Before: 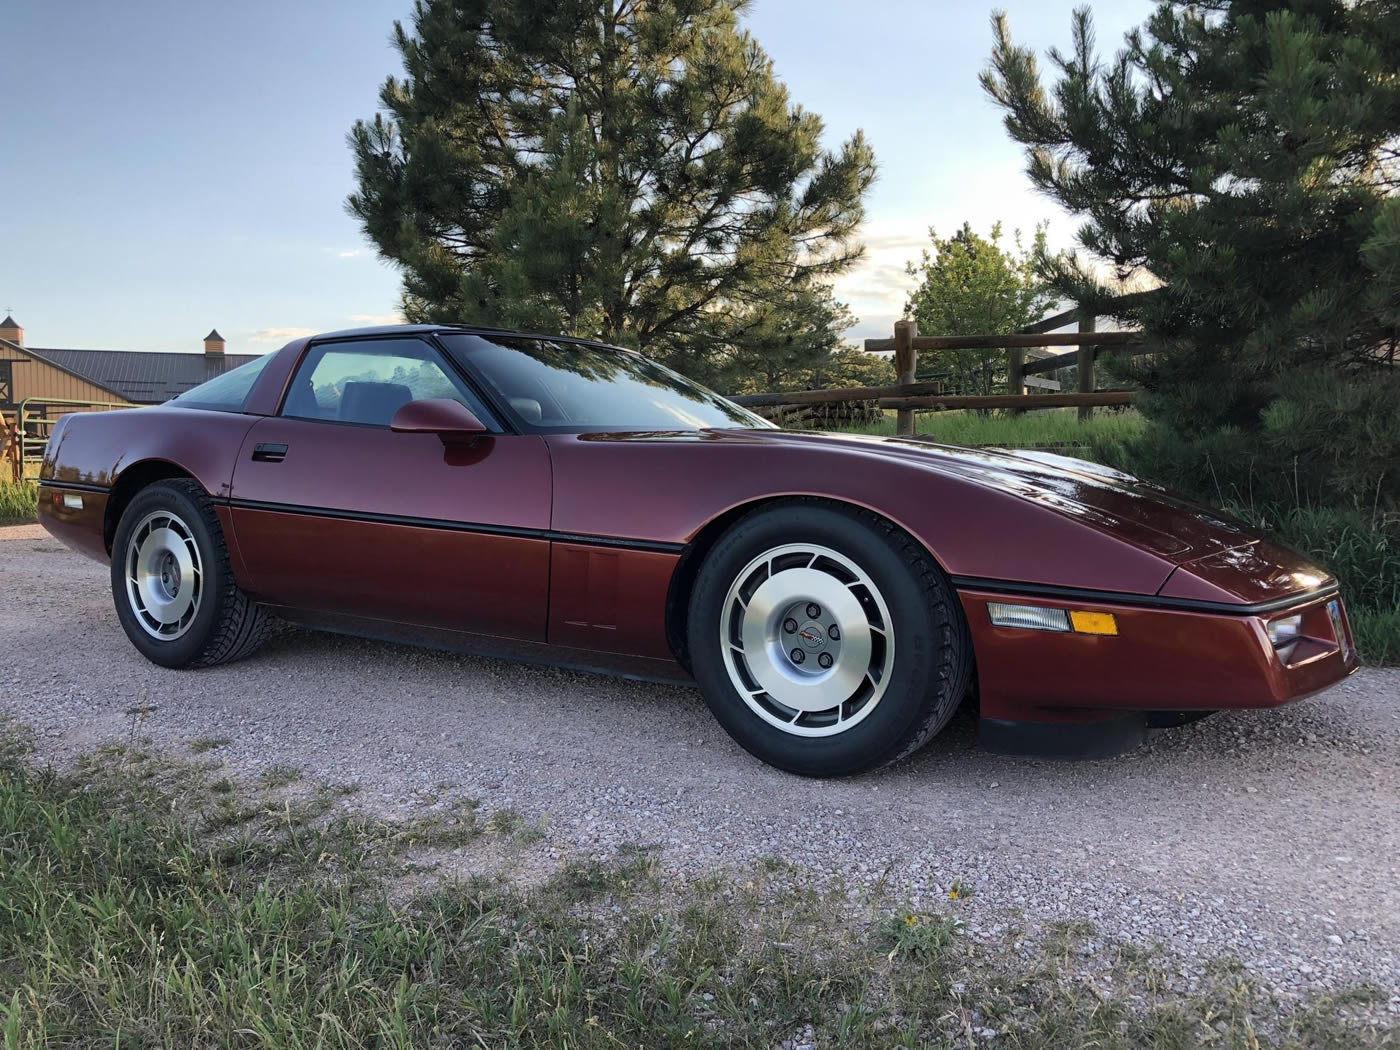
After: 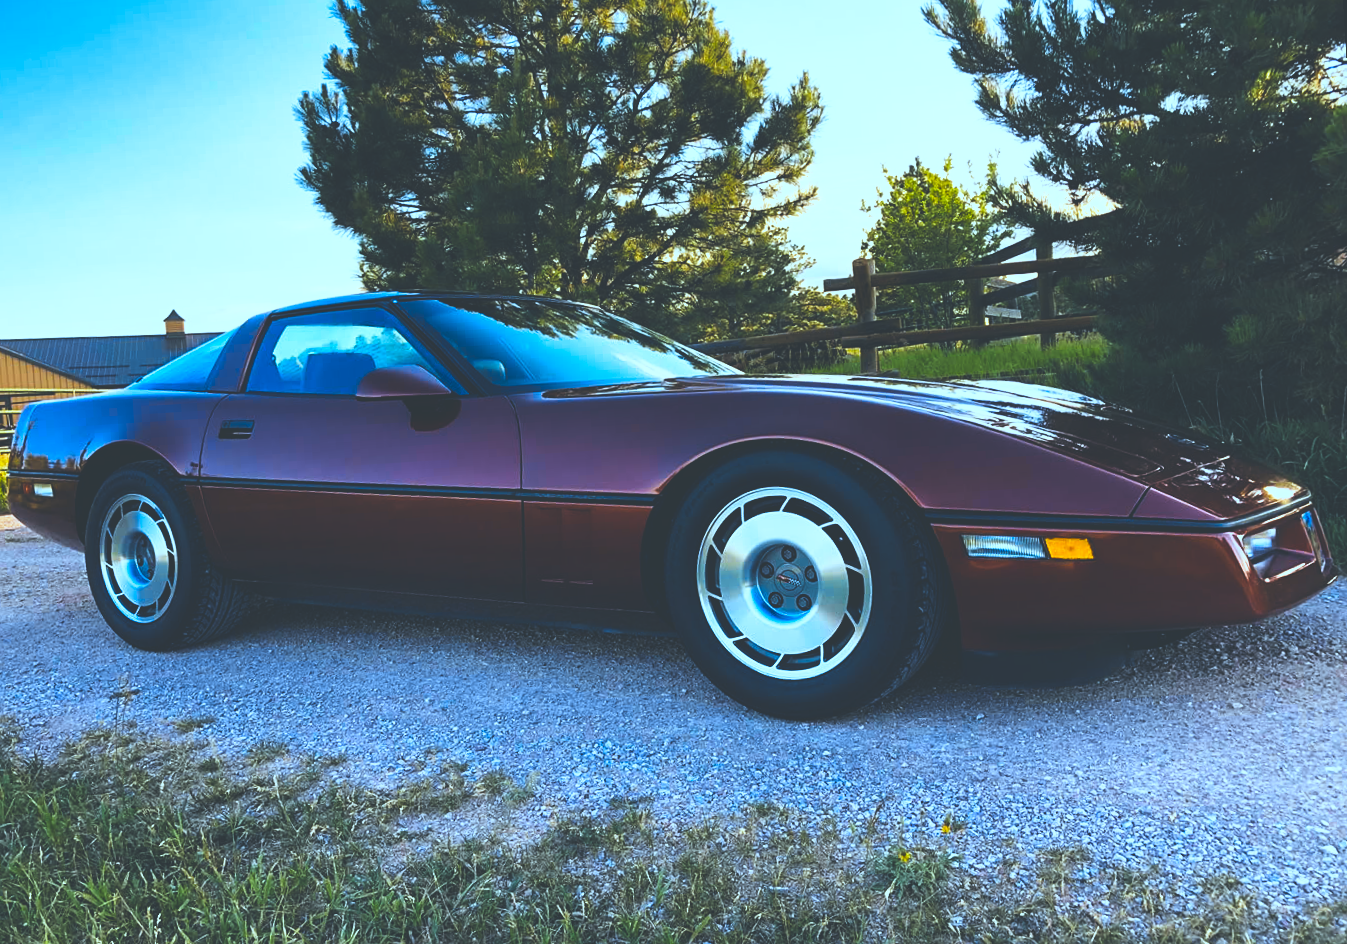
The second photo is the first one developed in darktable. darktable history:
color contrast: green-magenta contrast 1.12, blue-yellow contrast 1.95, unbound 0
base curve: curves: ch0 [(0, 0.036) (0.007, 0.037) (0.604, 0.887) (1, 1)], preserve colors none
rotate and perspective: rotation -3.52°, crop left 0.036, crop right 0.964, crop top 0.081, crop bottom 0.919
crop and rotate: left 0.614%, top 0.179%, bottom 0.309%
color correction: highlights a* -10.04, highlights b* -10.37
sharpen: amount 0.2
color zones: curves: ch0 [(0, 0.5) (0.143, 0.5) (0.286, 0.5) (0.429, 0.5) (0.571, 0.5) (0.714, 0.476) (0.857, 0.5) (1, 0.5)]; ch2 [(0, 0.5) (0.143, 0.5) (0.286, 0.5) (0.429, 0.5) (0.571, 0.5) (0.714, 0.487) (0.857, 0.5) (1, 0.5)]
